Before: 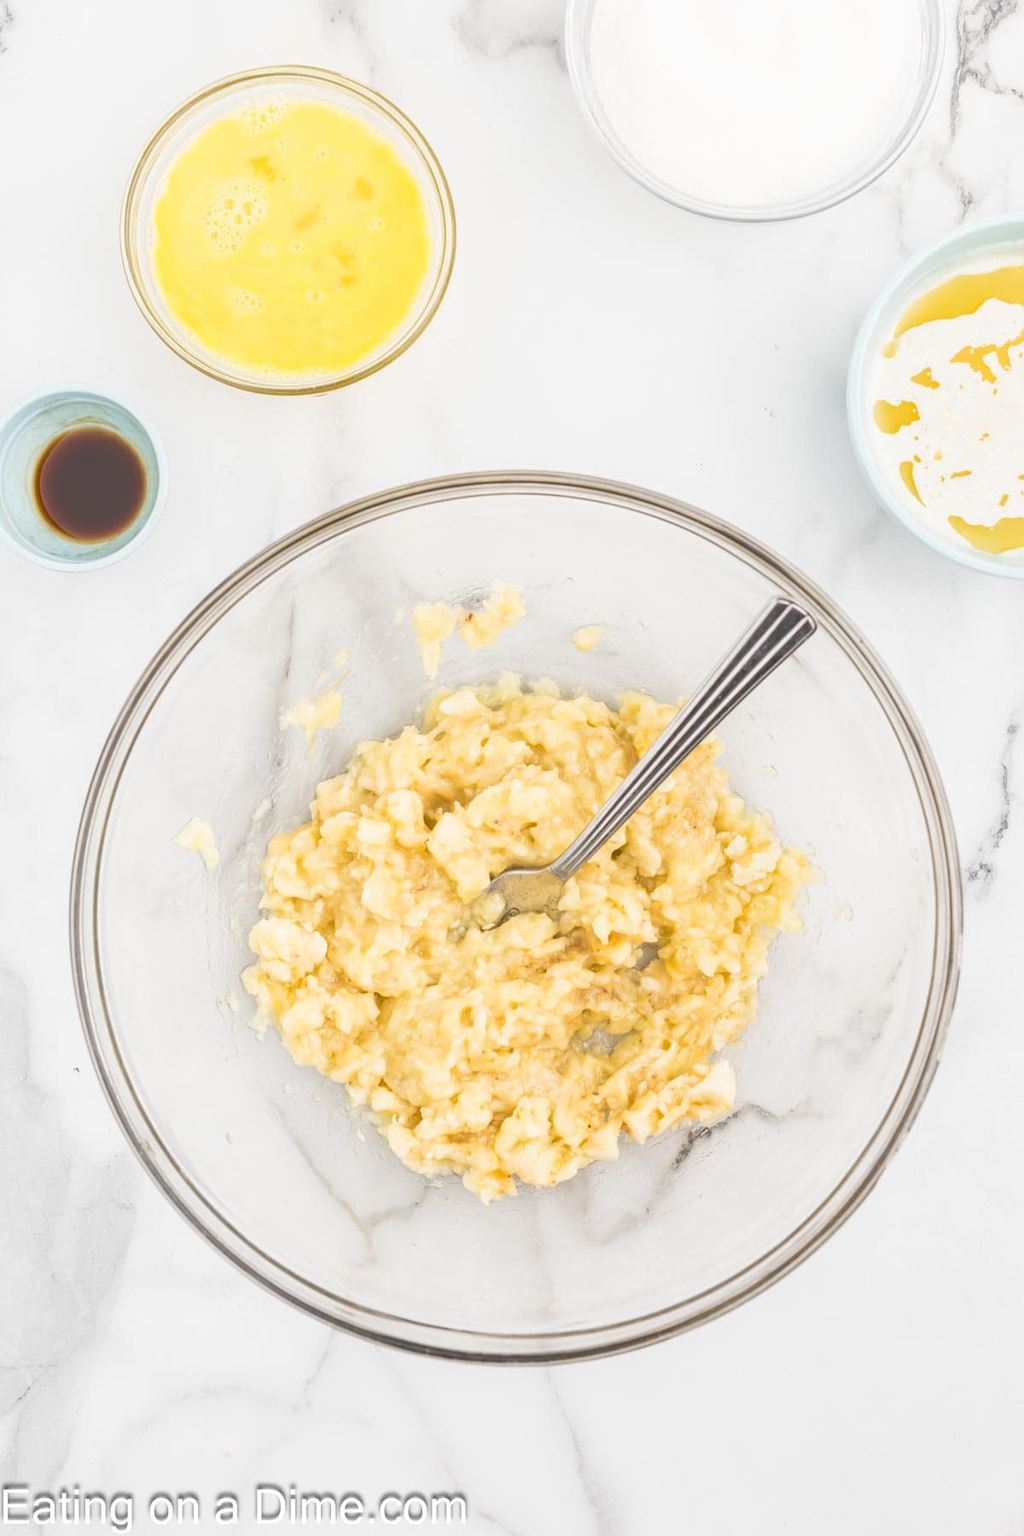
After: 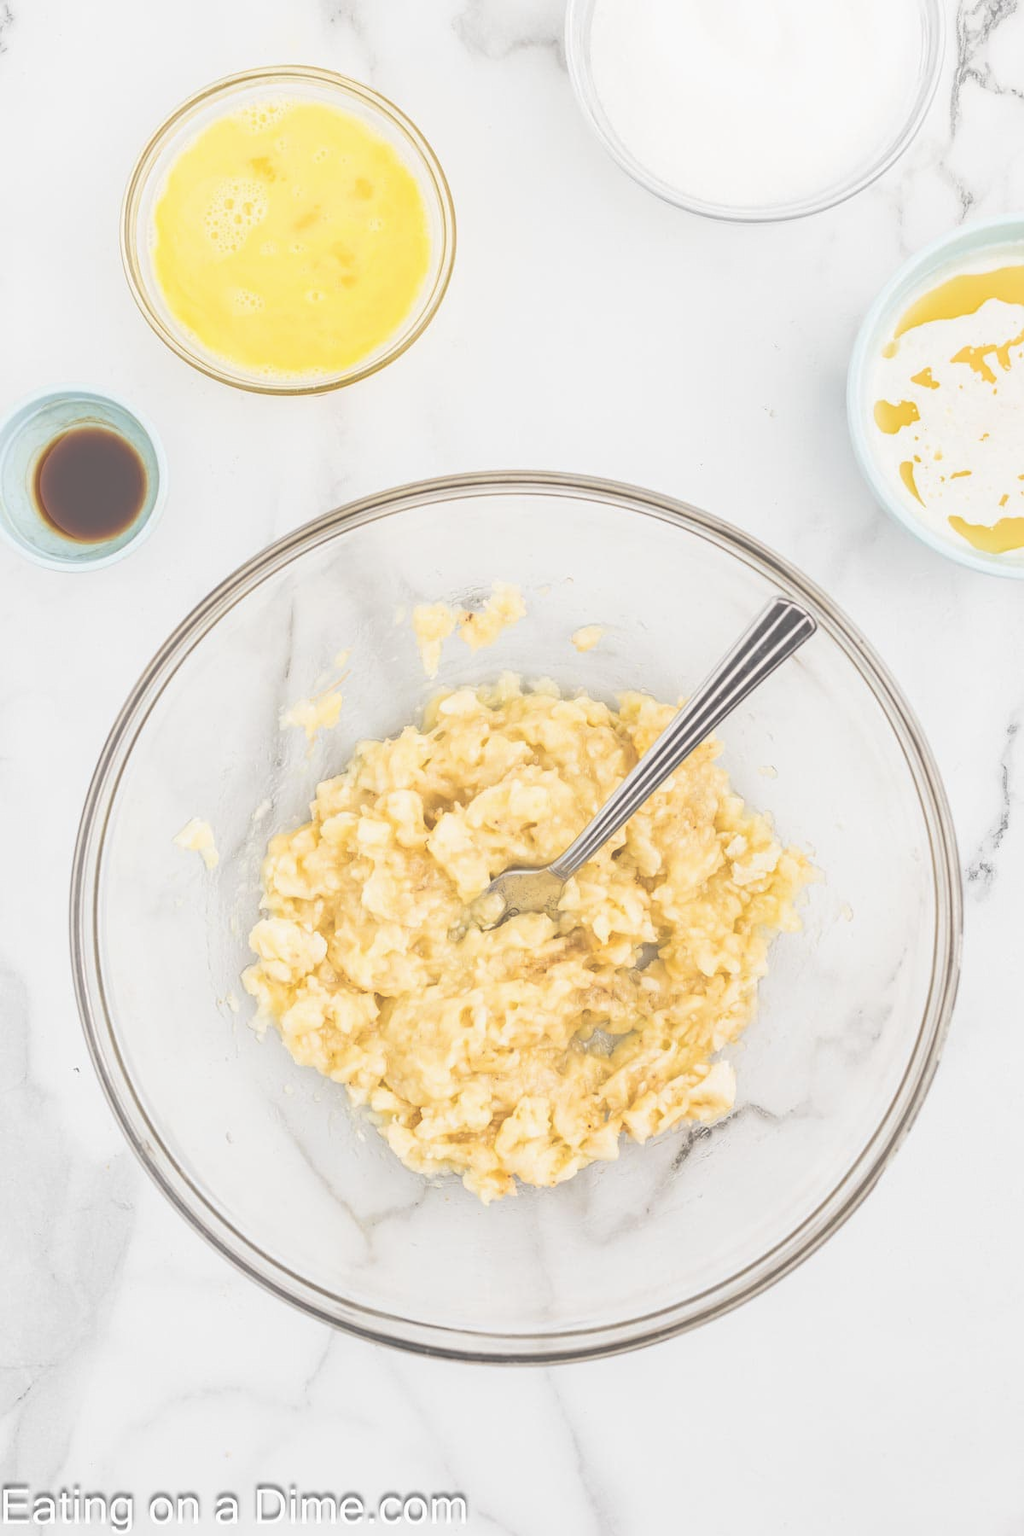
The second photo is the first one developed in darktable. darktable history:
exposure: black level correction -0.061, exposure -0.05 EV, compensate highlight preservation false
